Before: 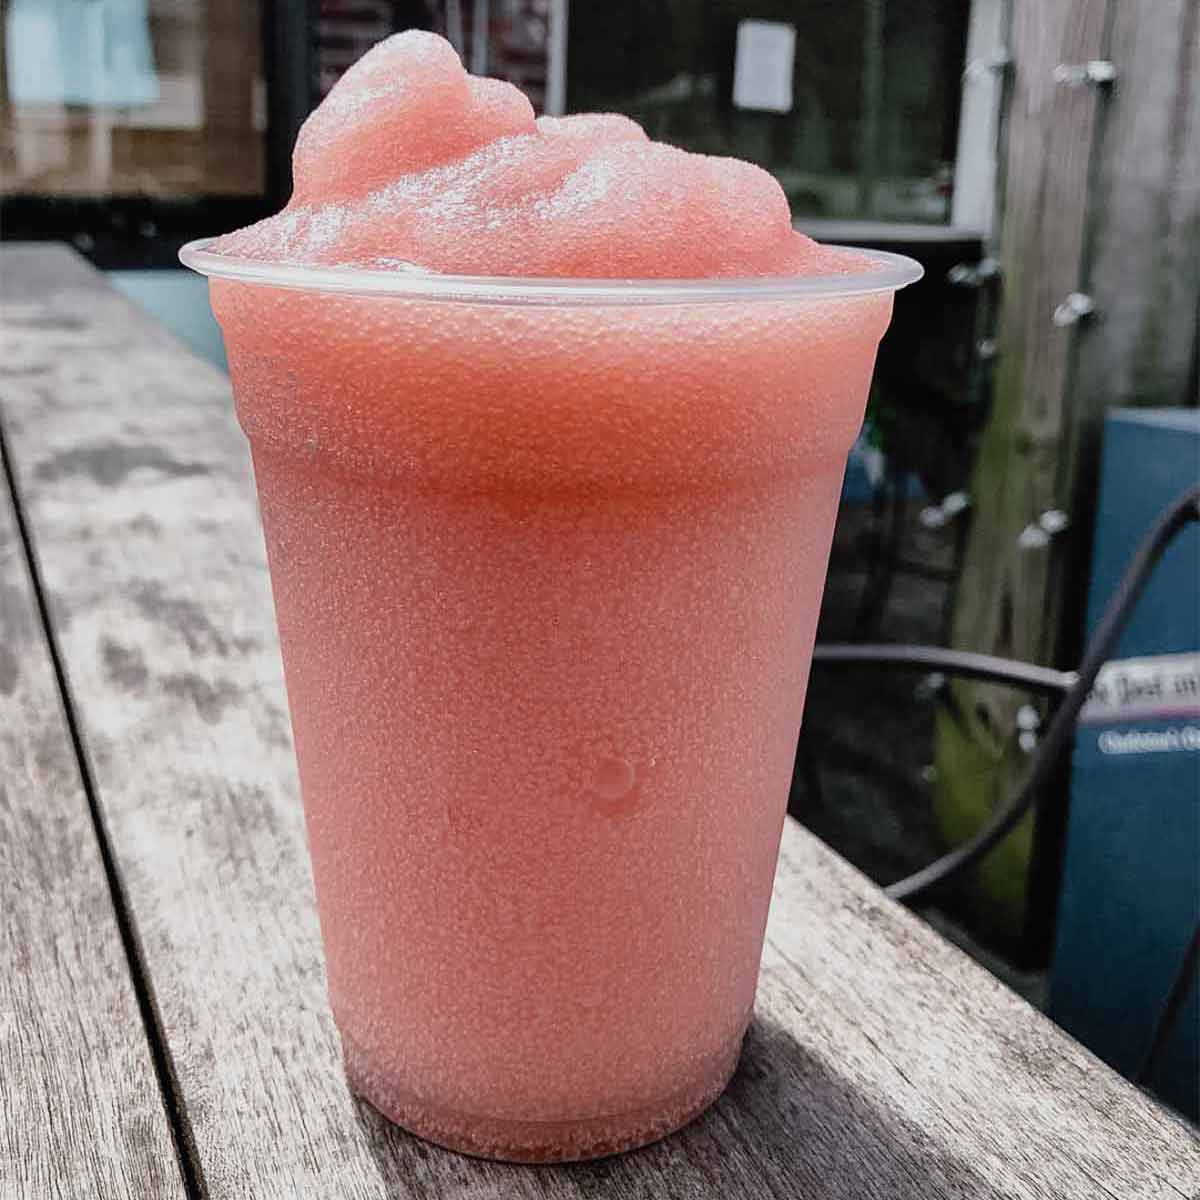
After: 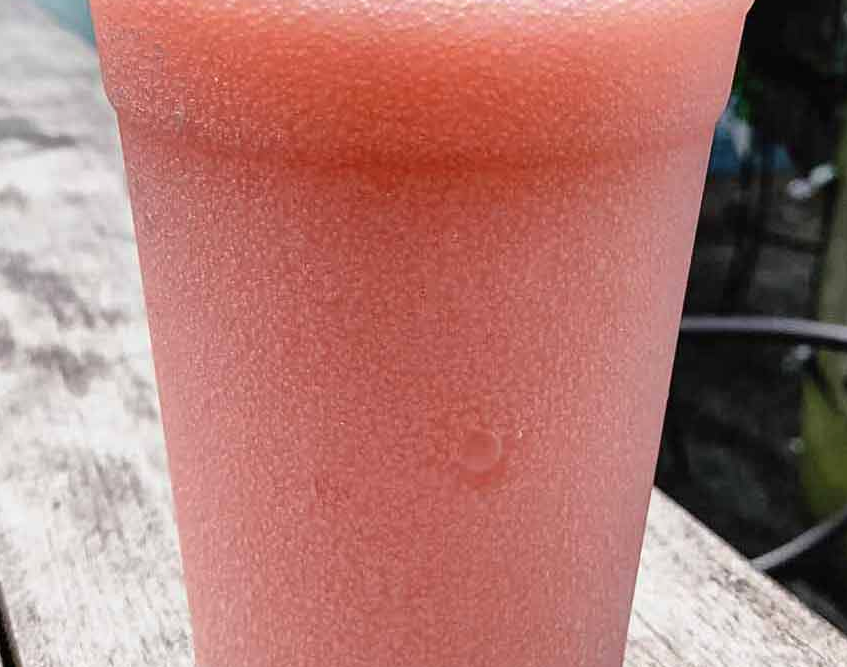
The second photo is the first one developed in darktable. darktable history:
crop: left 11.105%, top 27.393%, right 18.272%, bottom 16.952%
exposure: exposure 0.245 EV, compensate exposure bias true, compensate highlight preservation false
